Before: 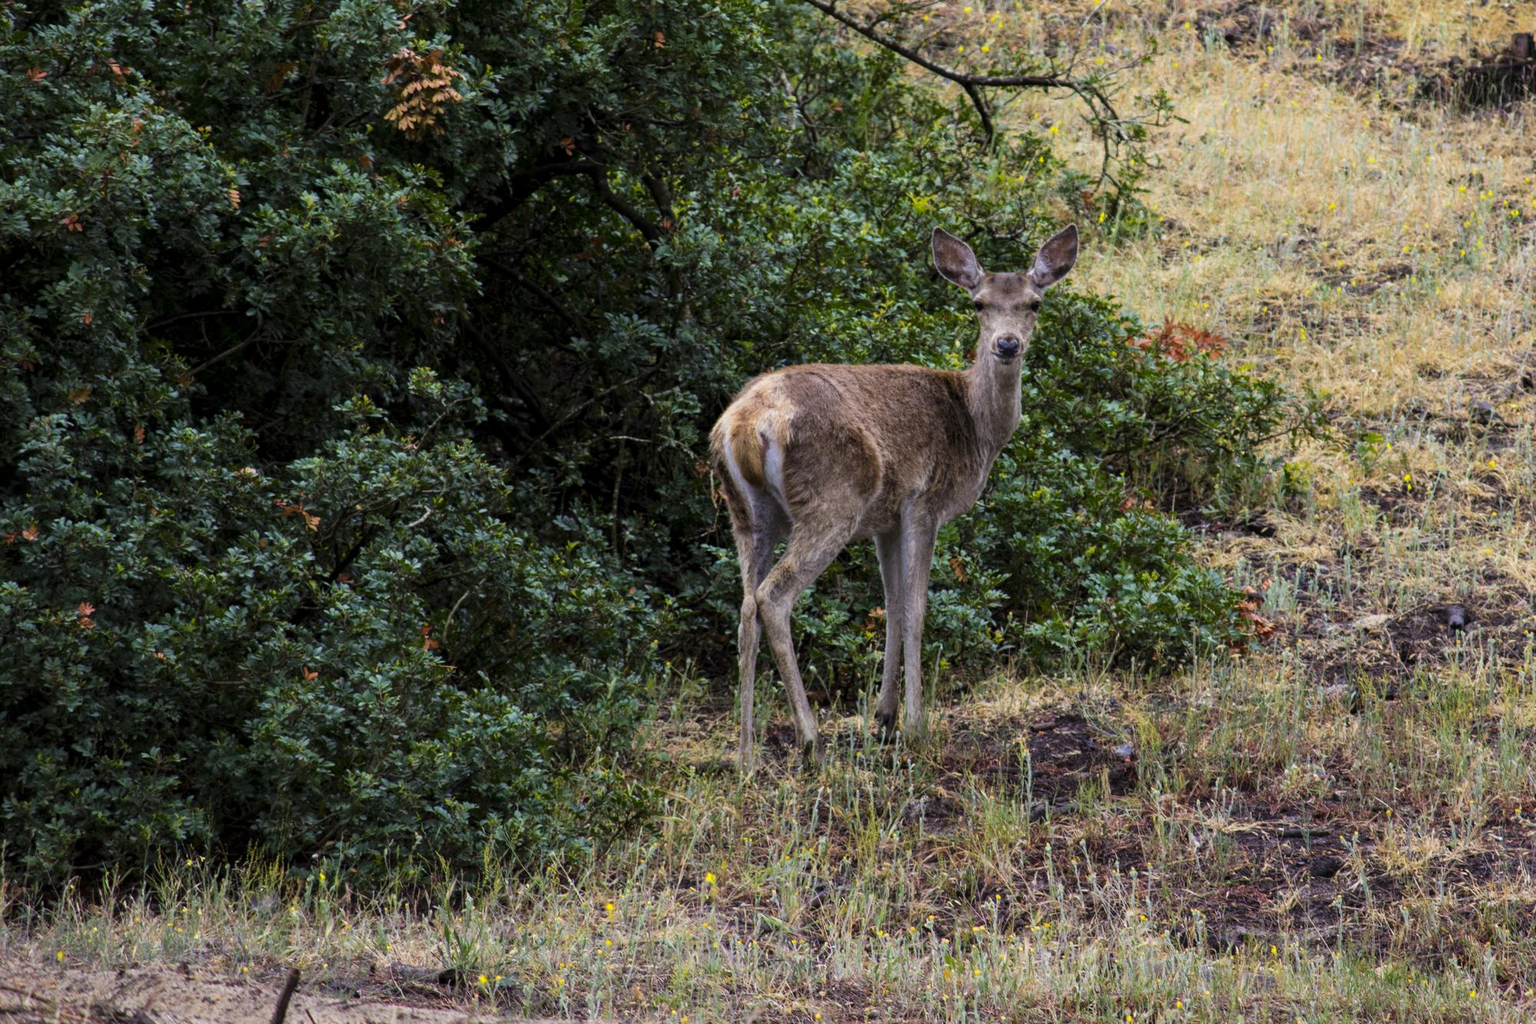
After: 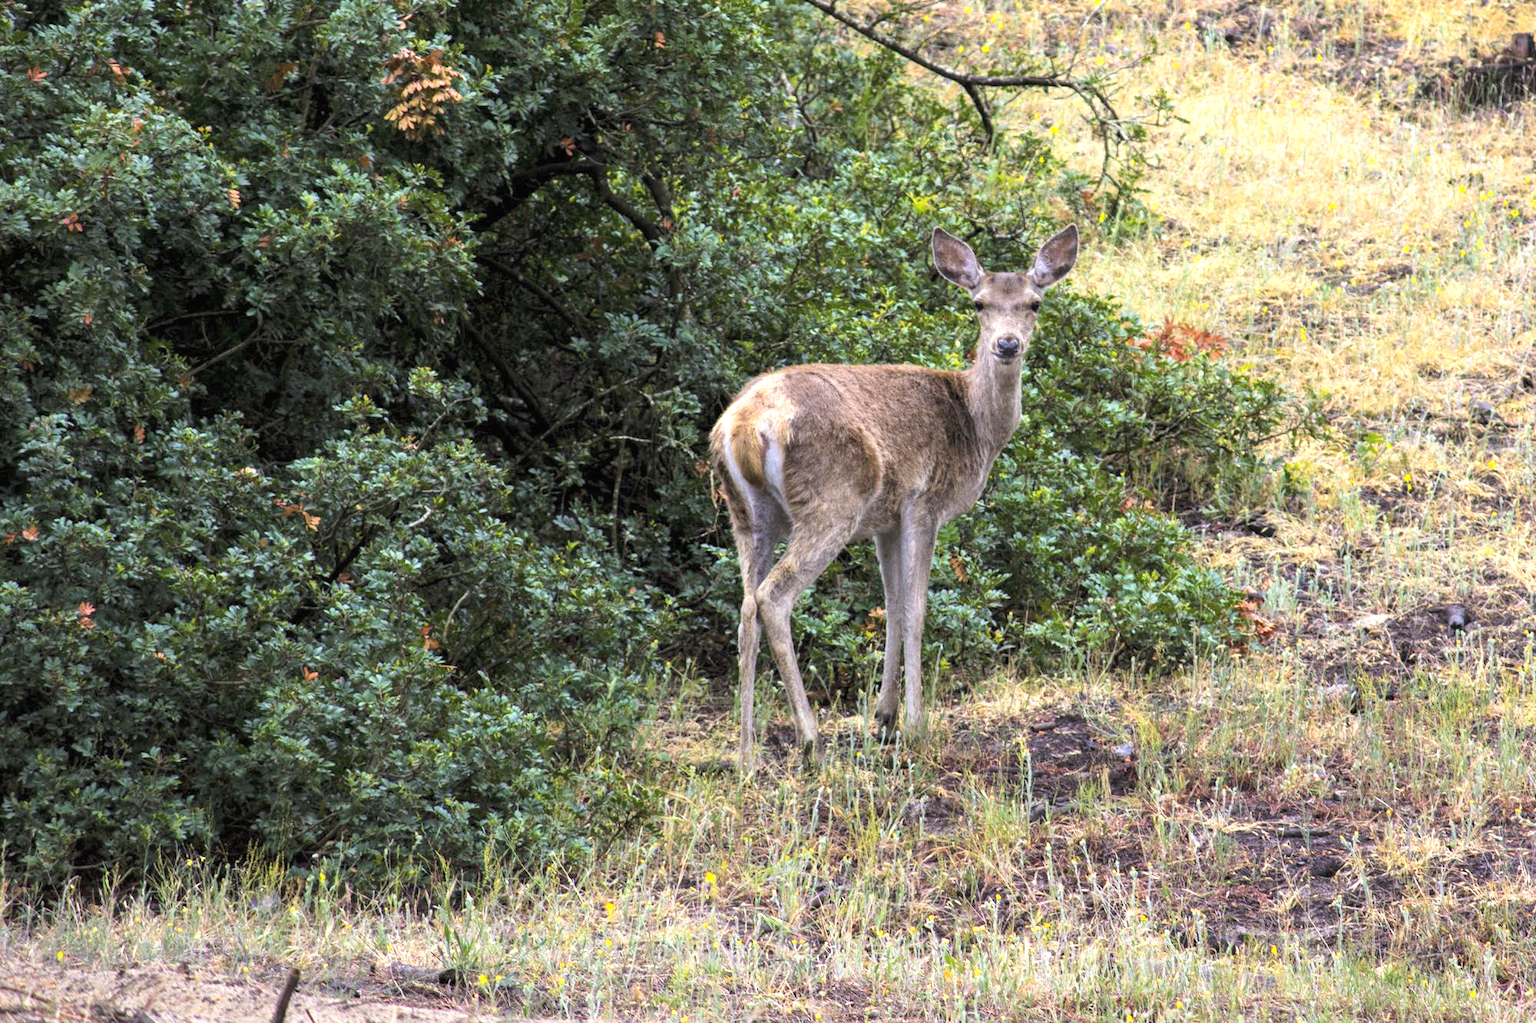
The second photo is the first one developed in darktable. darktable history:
exposure: black level correction 0, exposure 0.877 EV, compensate exposure bias true, compensate highlight preservation false
contrast brightness saturation: brightness 0.13
